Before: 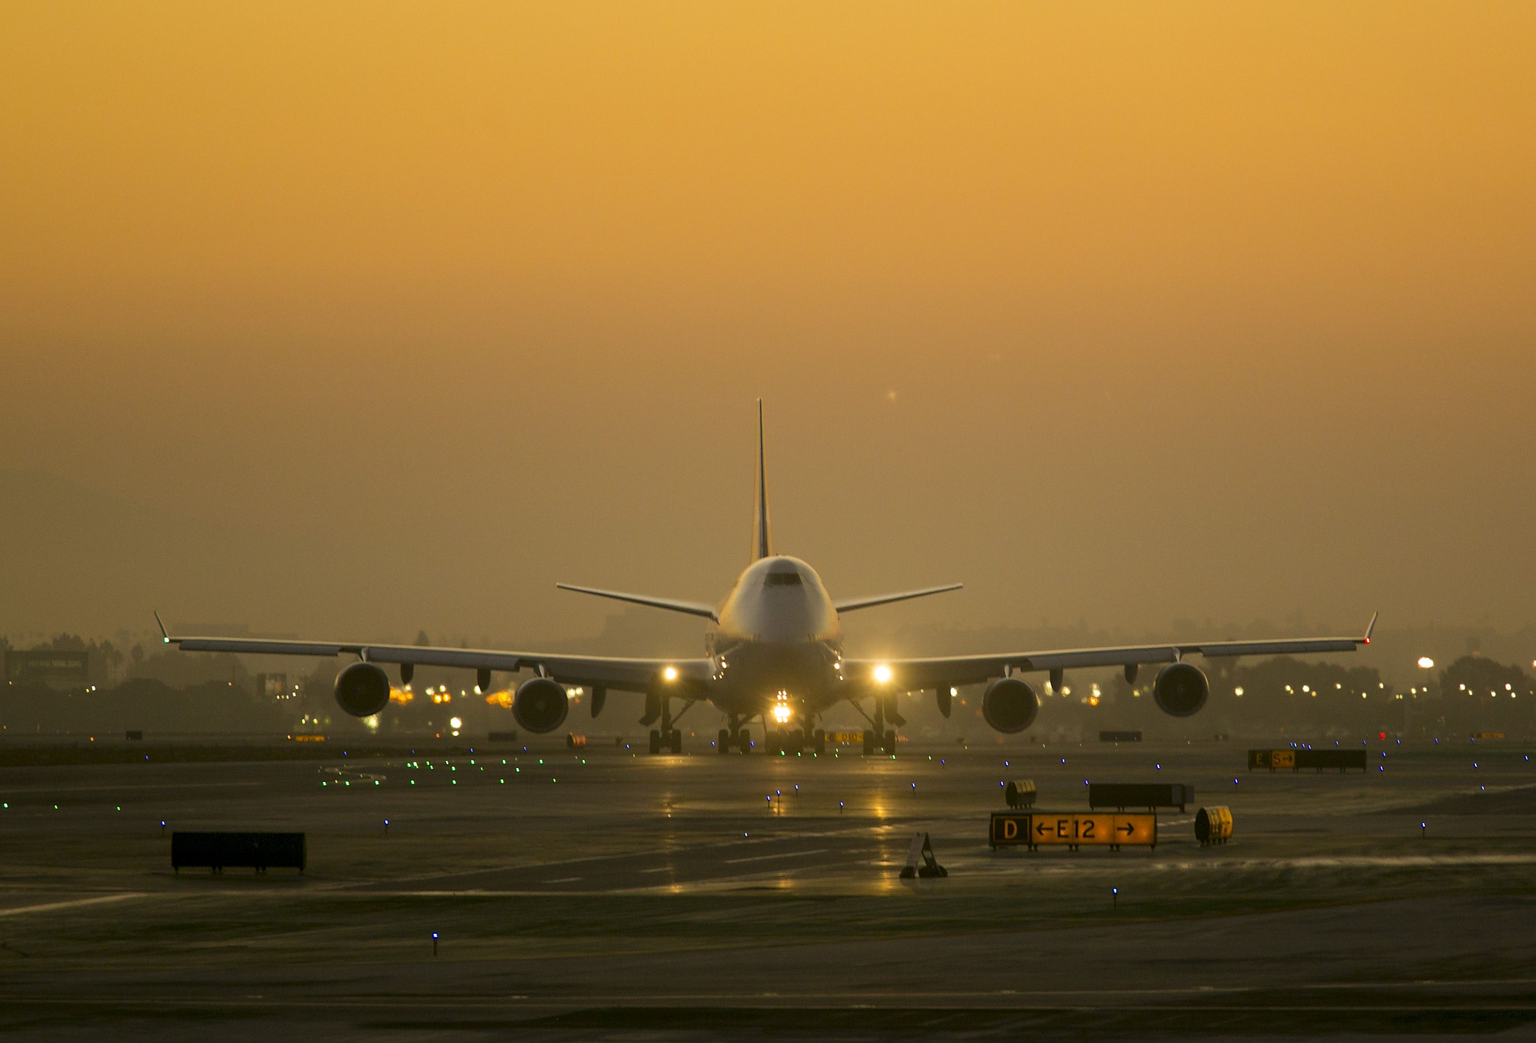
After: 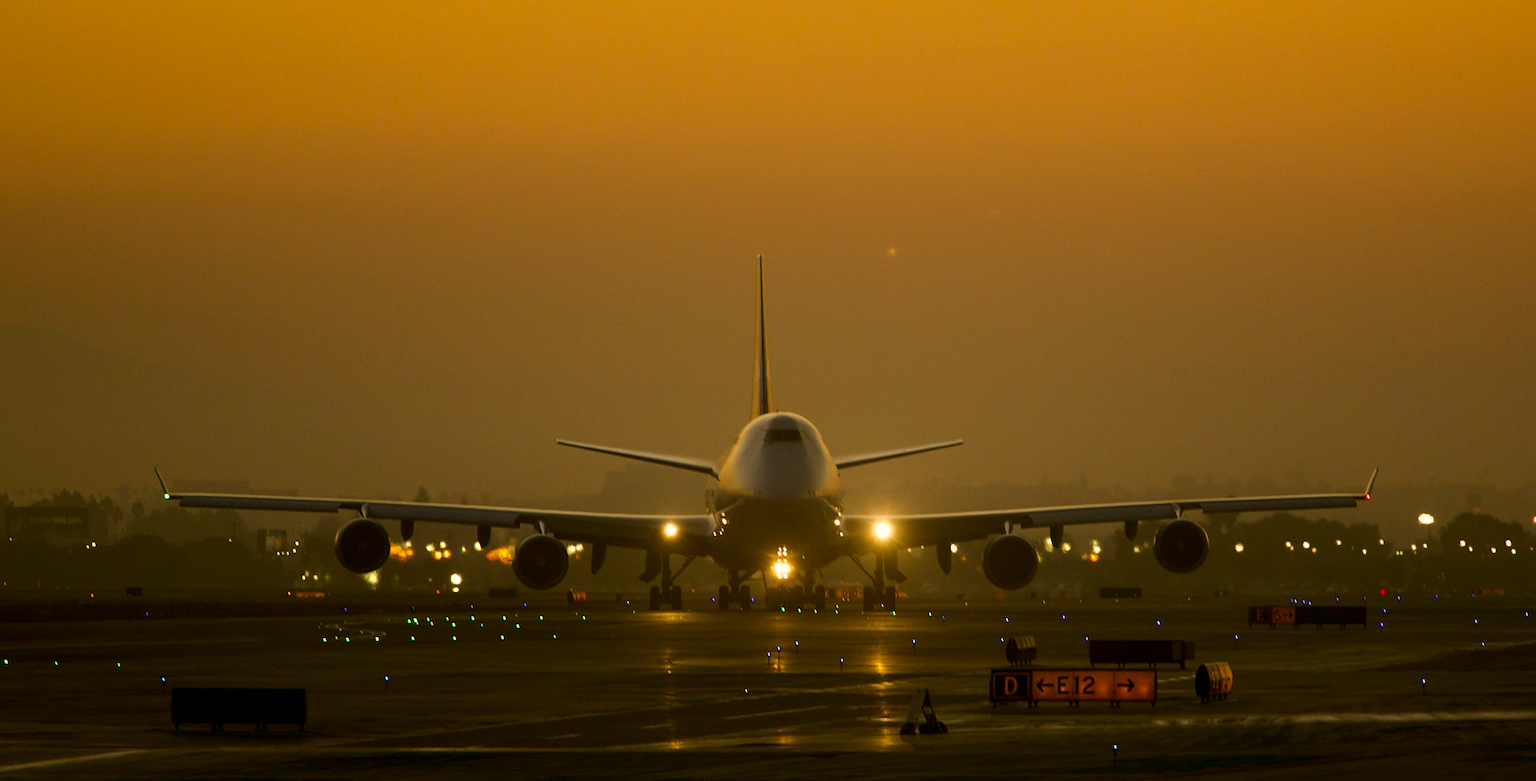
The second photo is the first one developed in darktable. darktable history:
crop: top 13.819%, bottom 11.169%
contrast brightness saturation: brightness -0.2, saturation 0.08
exposure: black level correction 0.005, exposure 0.001 EV, compensate highlight preservation false
white balance: red 1.045, blue 0.932
